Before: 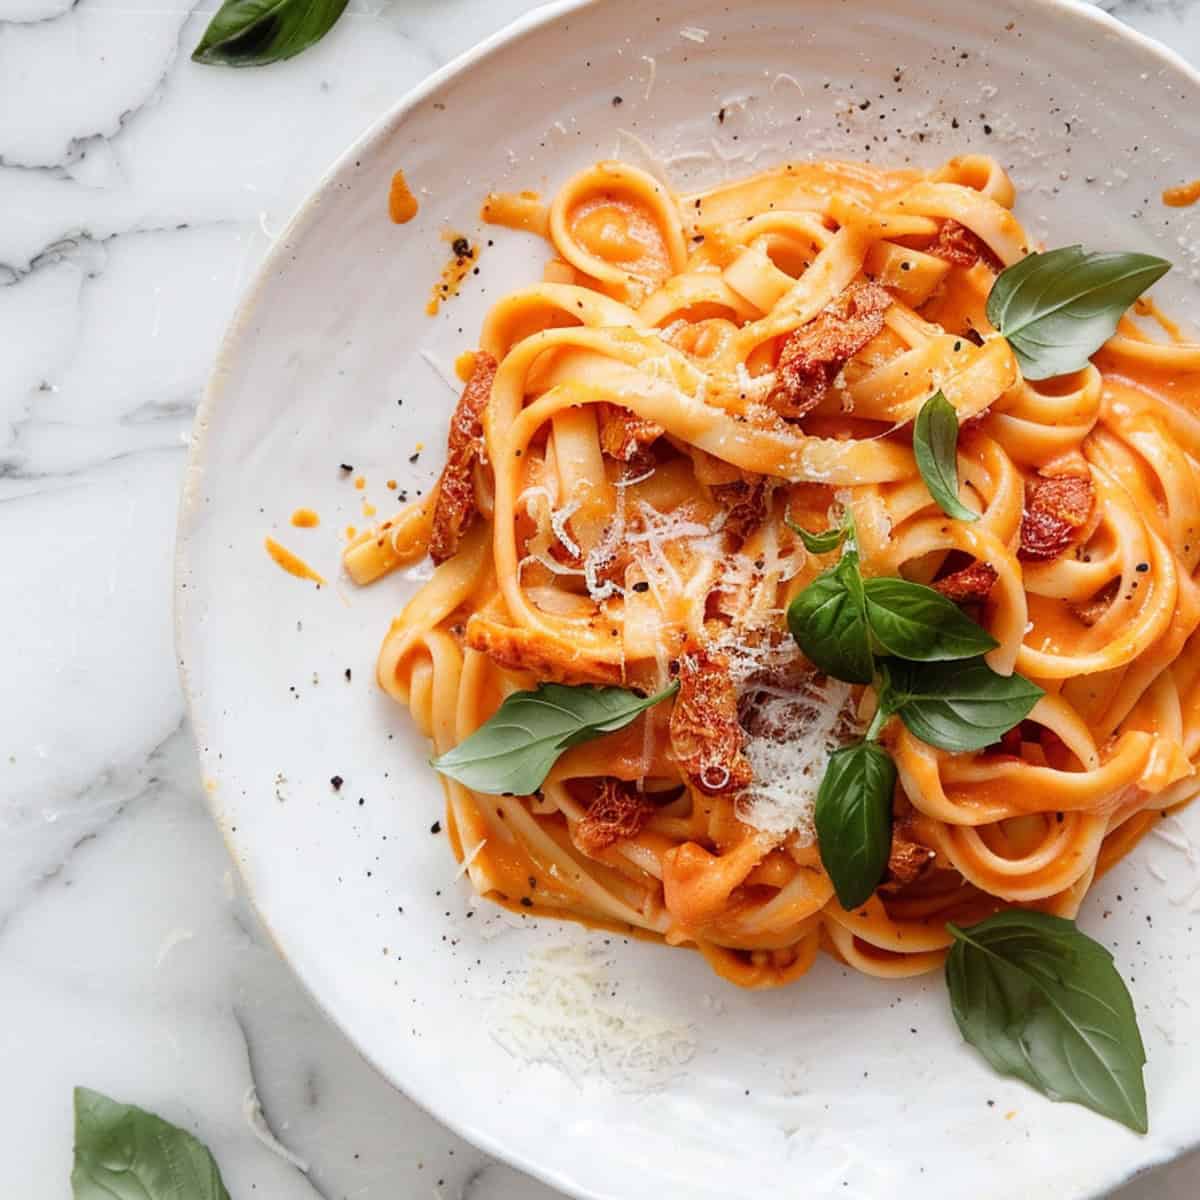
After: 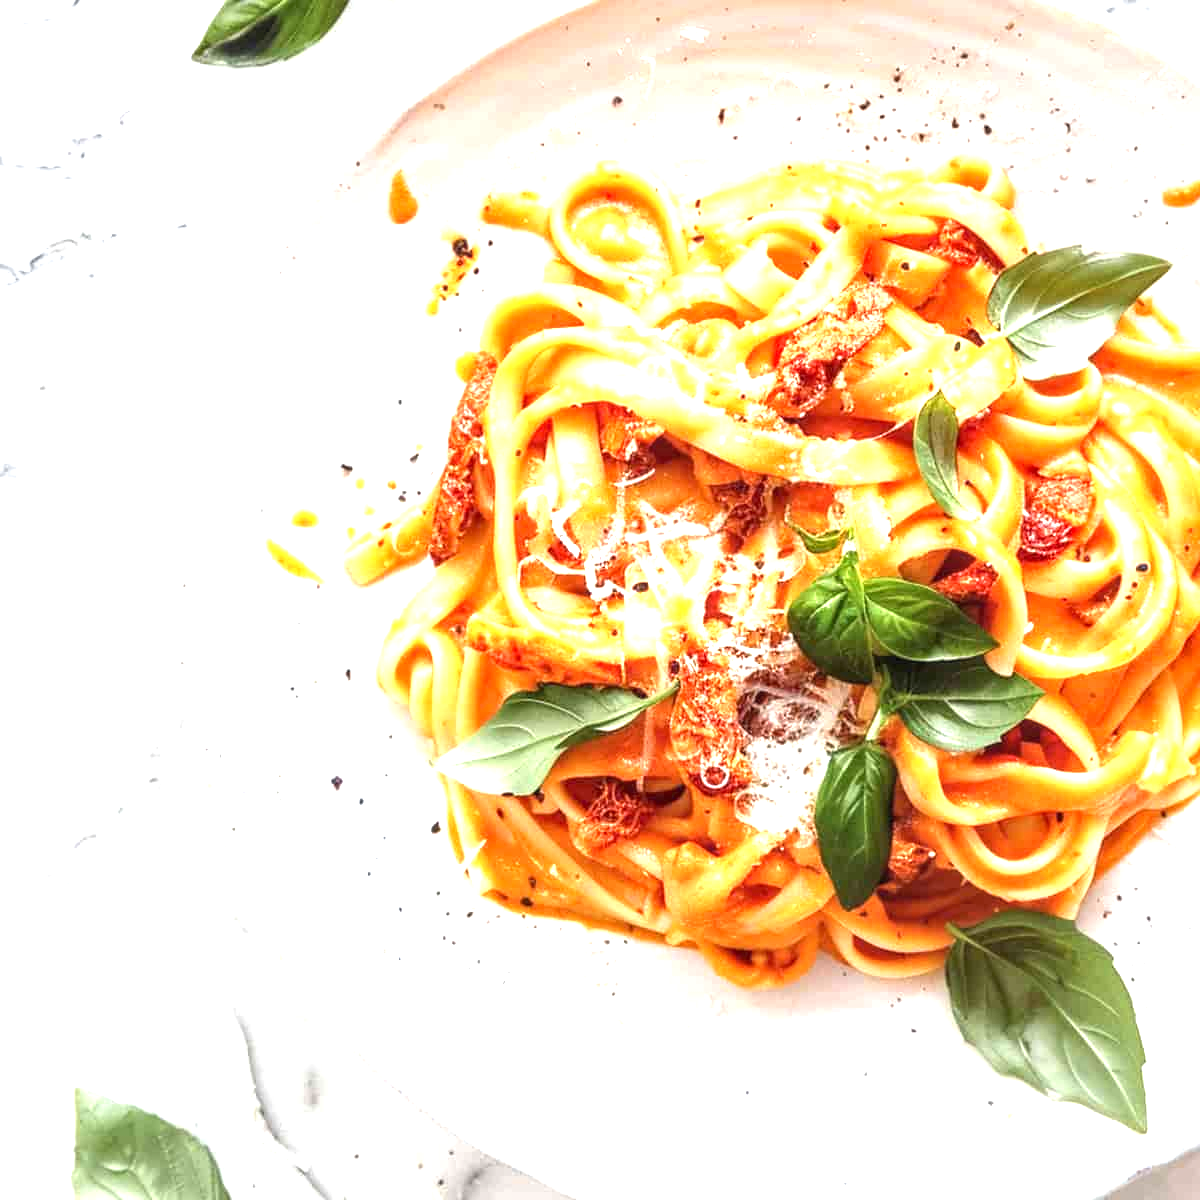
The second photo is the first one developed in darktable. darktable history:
local contrast: on, module defaults
exposure: black level correction 0, exposure 1.45 EV, compensate exposure bias true, compensate highlight preservation false
tone equalizer: on, module defaults
